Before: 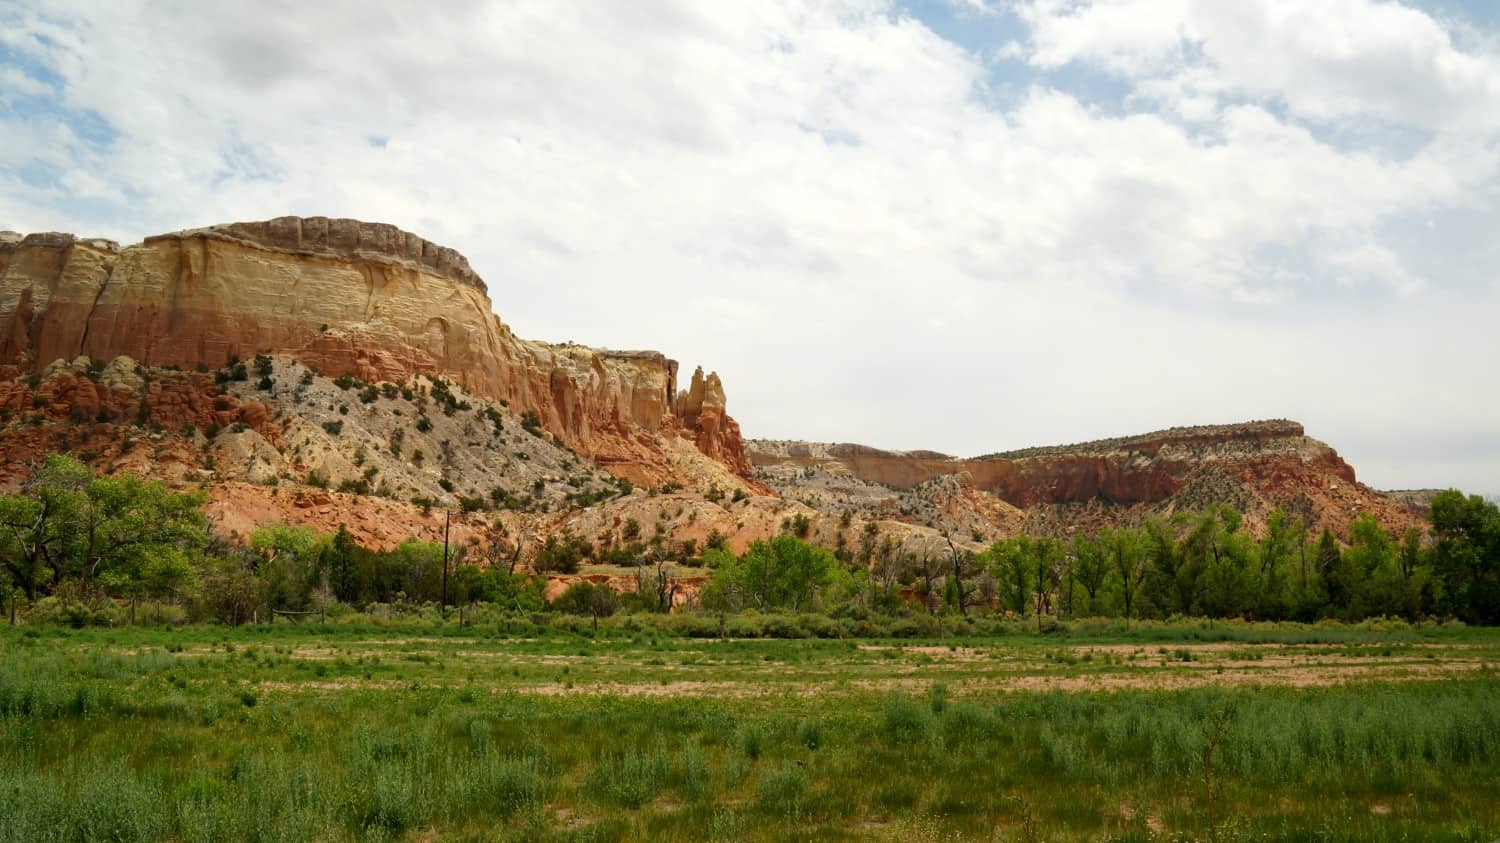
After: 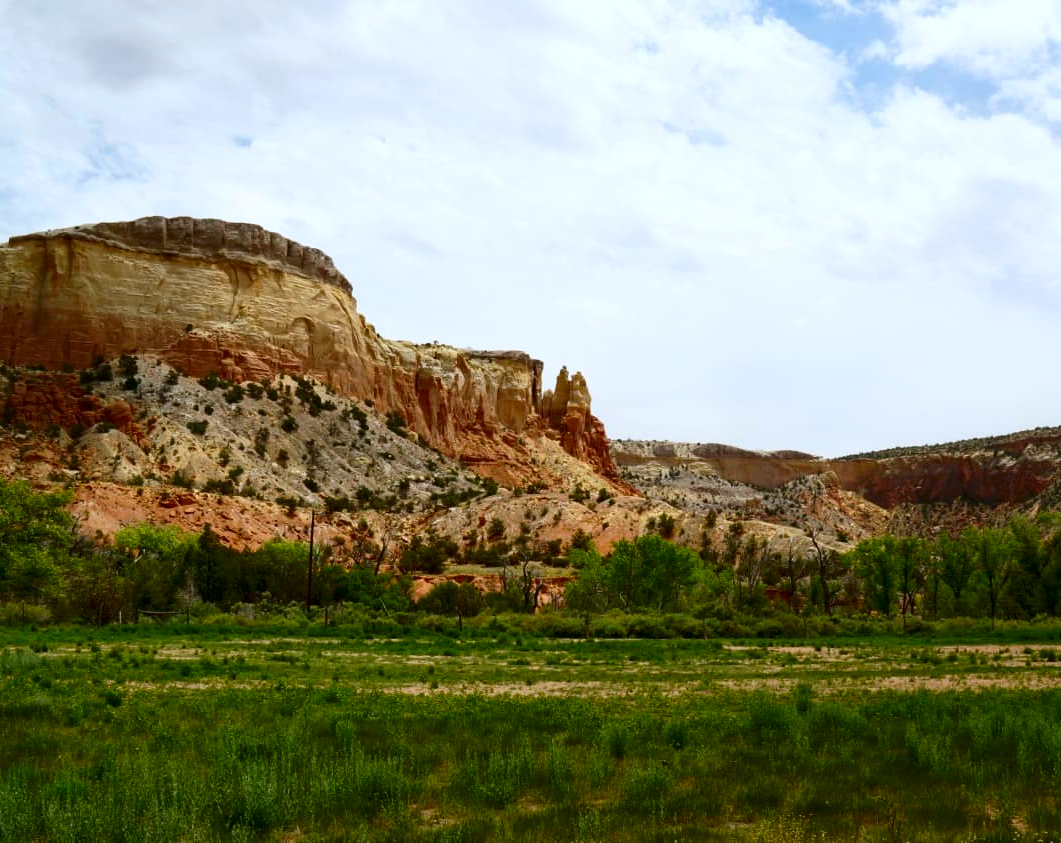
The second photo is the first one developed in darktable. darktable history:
crop and rotate: left 9.061%, right 20.142%
contrast brightness saturation: contrast 0.19, brightness -0.11, saturation 0.21
white balance: red 0.954, blue 1.079
